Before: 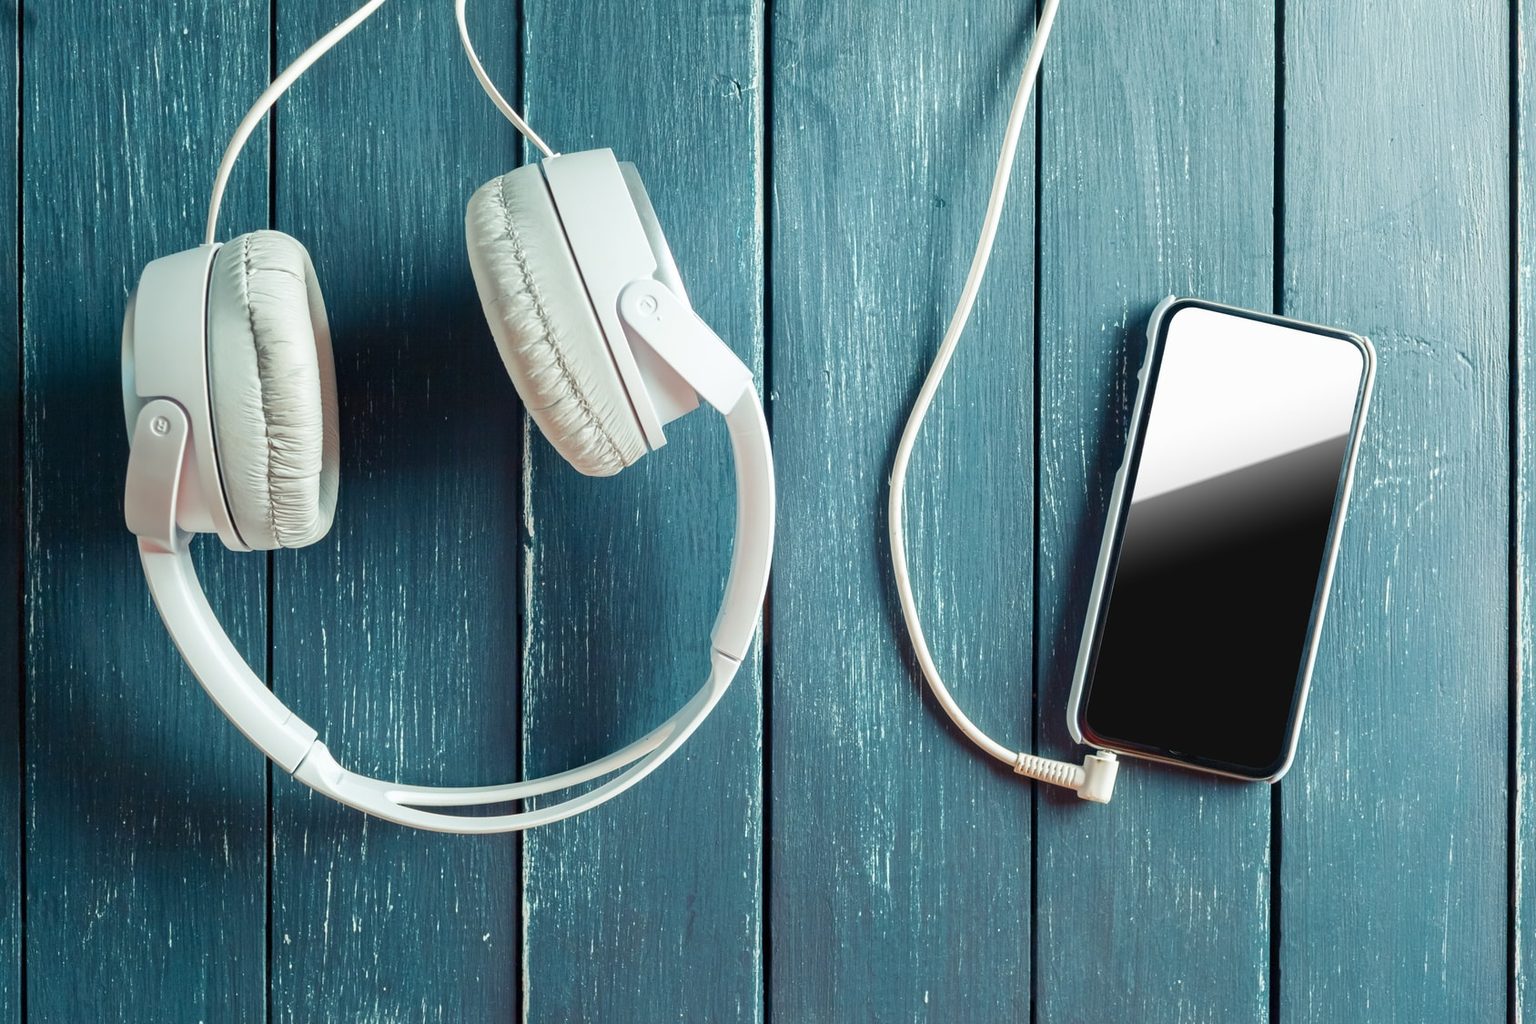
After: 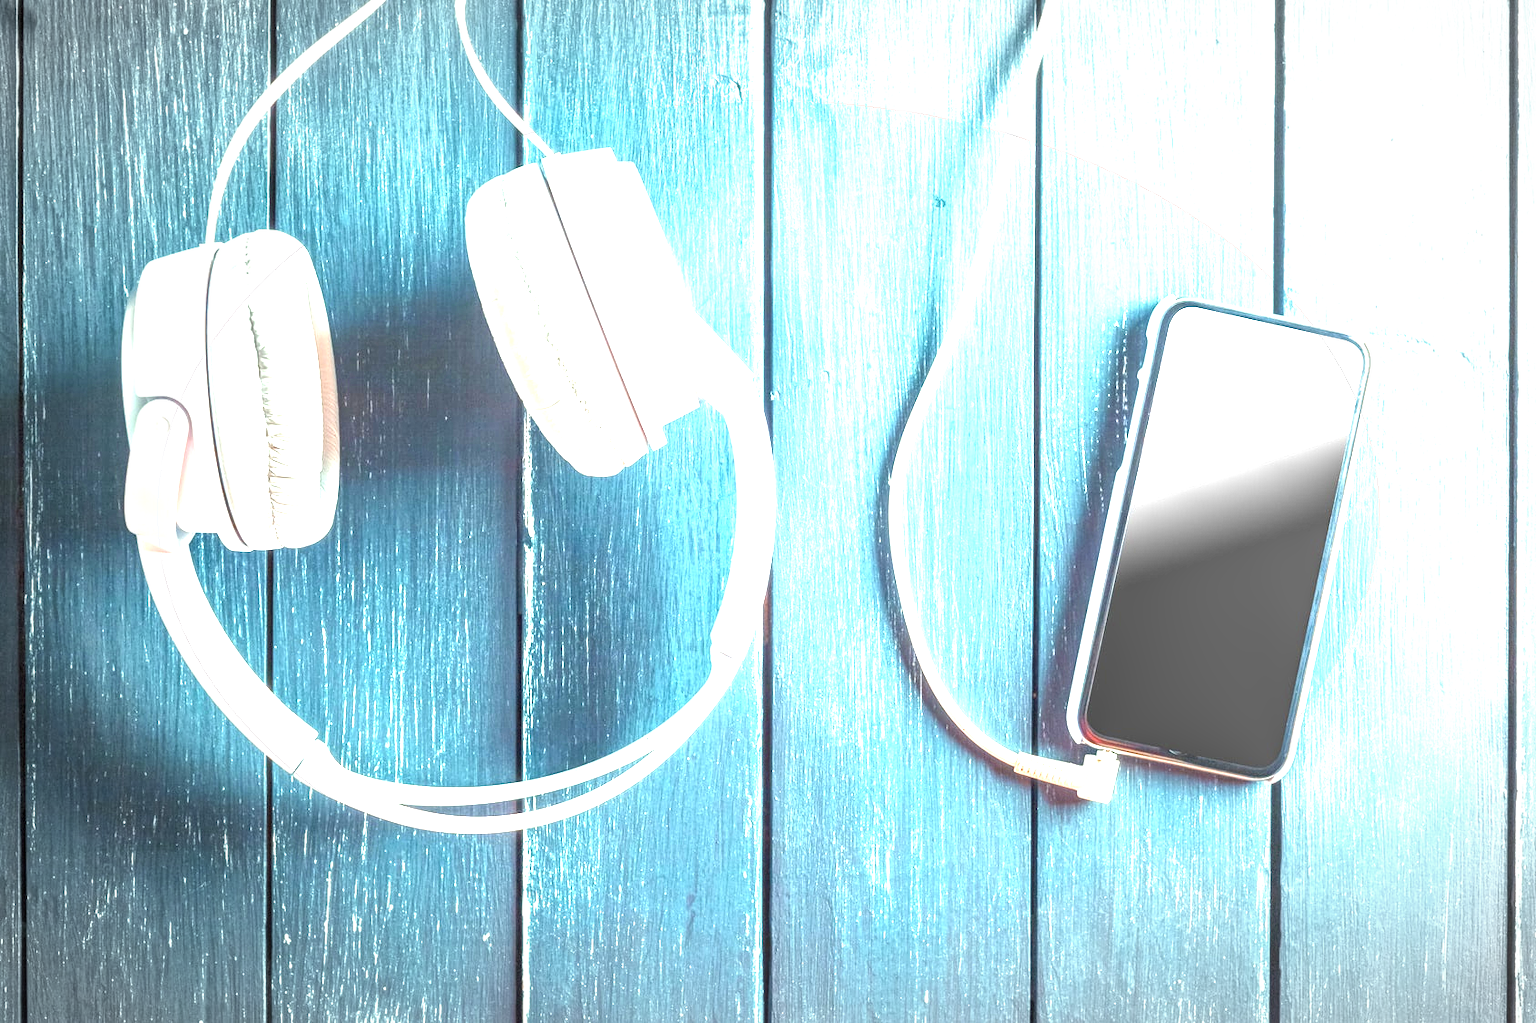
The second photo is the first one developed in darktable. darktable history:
exposure: exposure 2.207 EV, compensate highlight preservation false
local contrast: highlights 0%, shadows 0%, detail 133%
vignetting: fall-off start 79.43%, saturation -0.649, width/height ratio 1.327, unbound false
